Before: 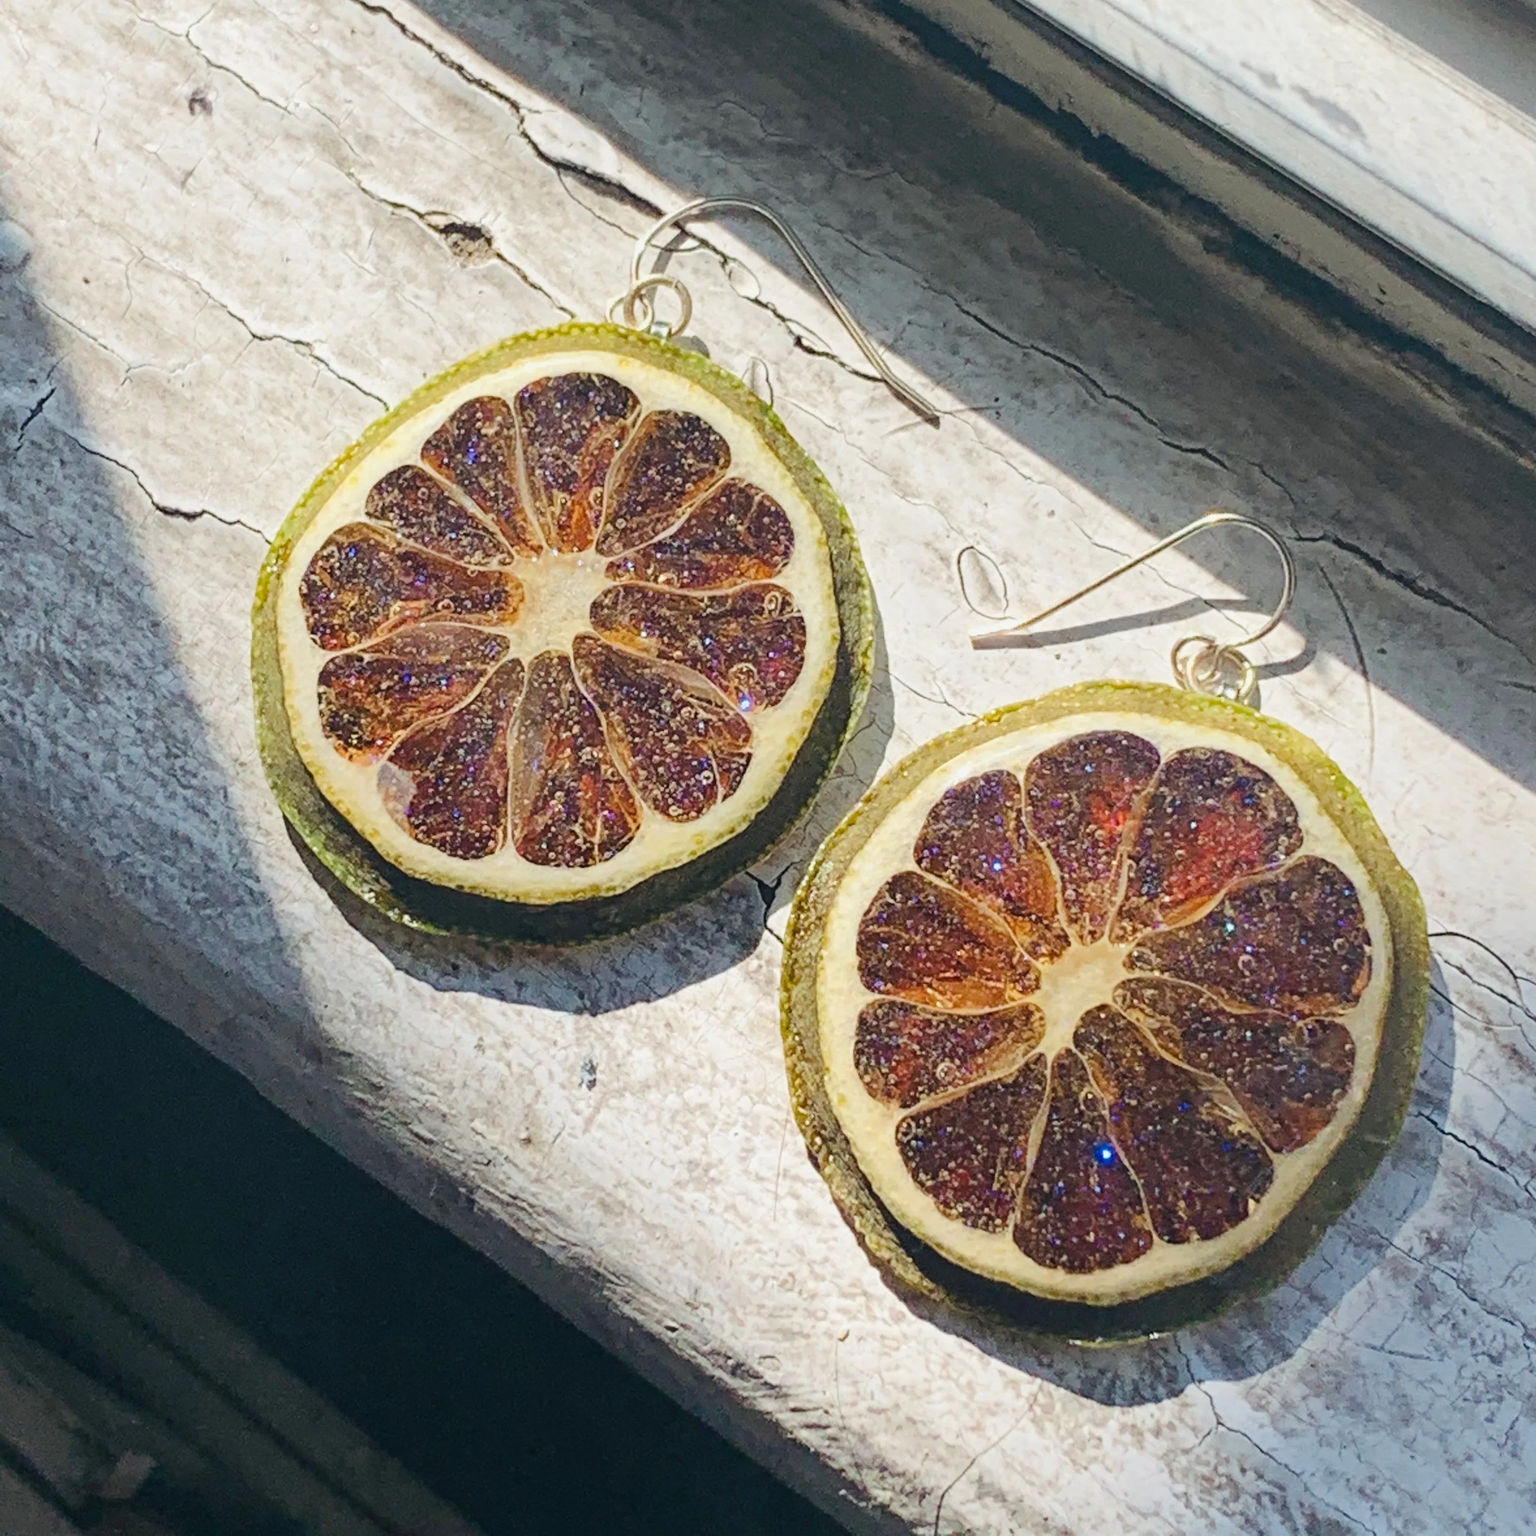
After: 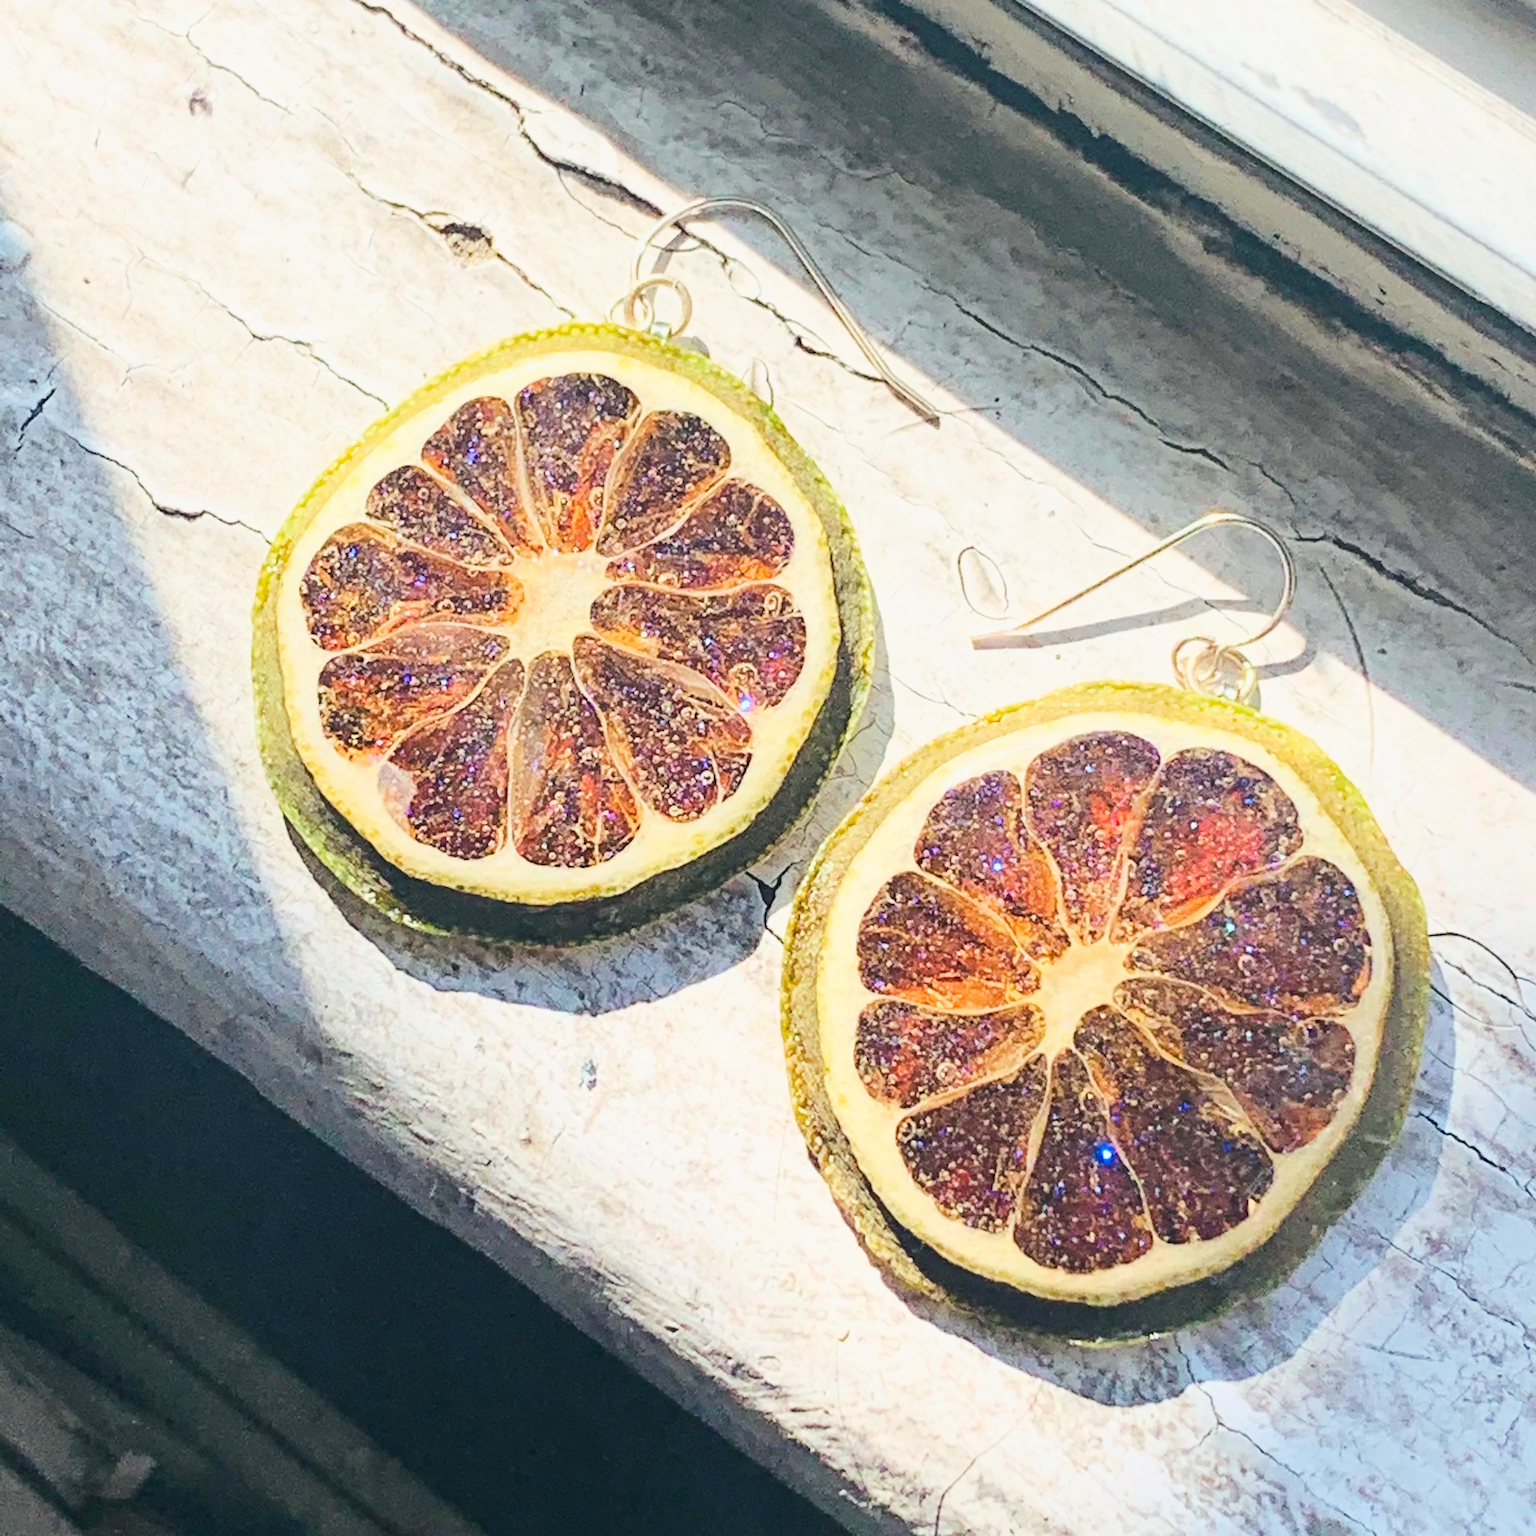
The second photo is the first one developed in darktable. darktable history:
base curve: curves: ch0 [(0, 0) (0.025, 0.046) (0.112, 0.277) (0.467, 0.74) (0.814, 0.929) (1, 0.942)]
